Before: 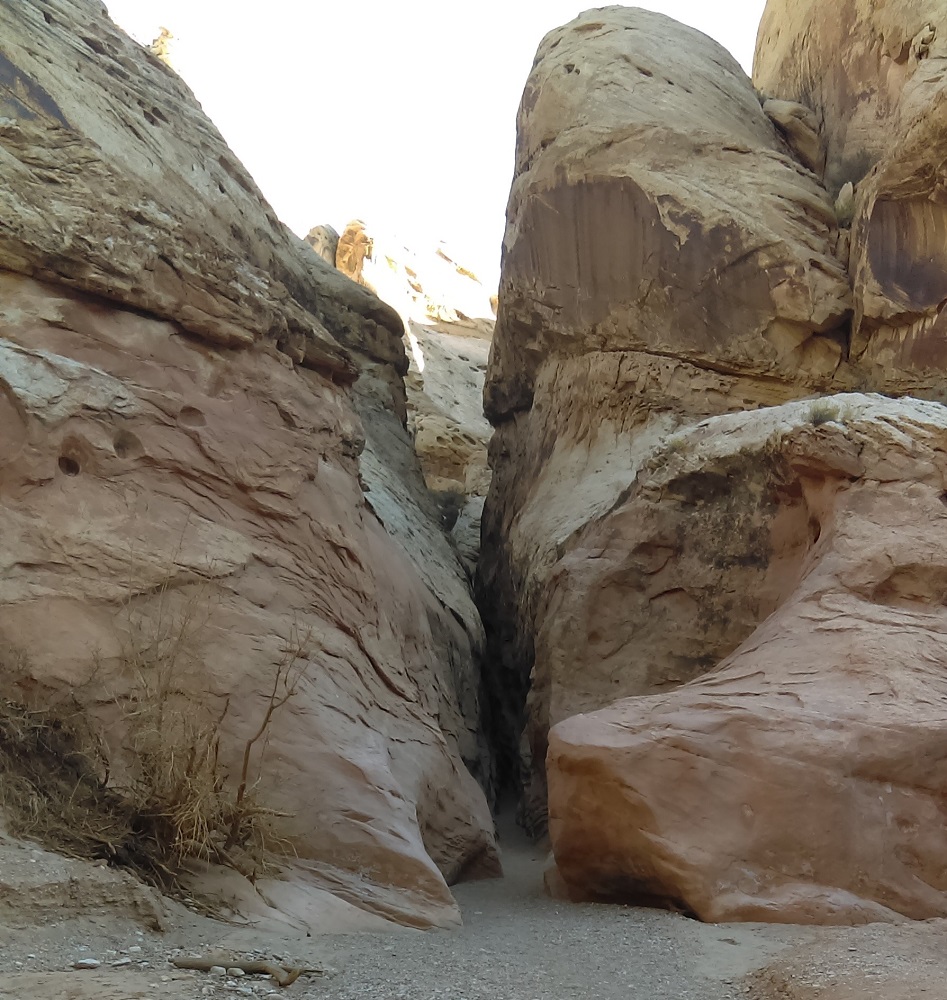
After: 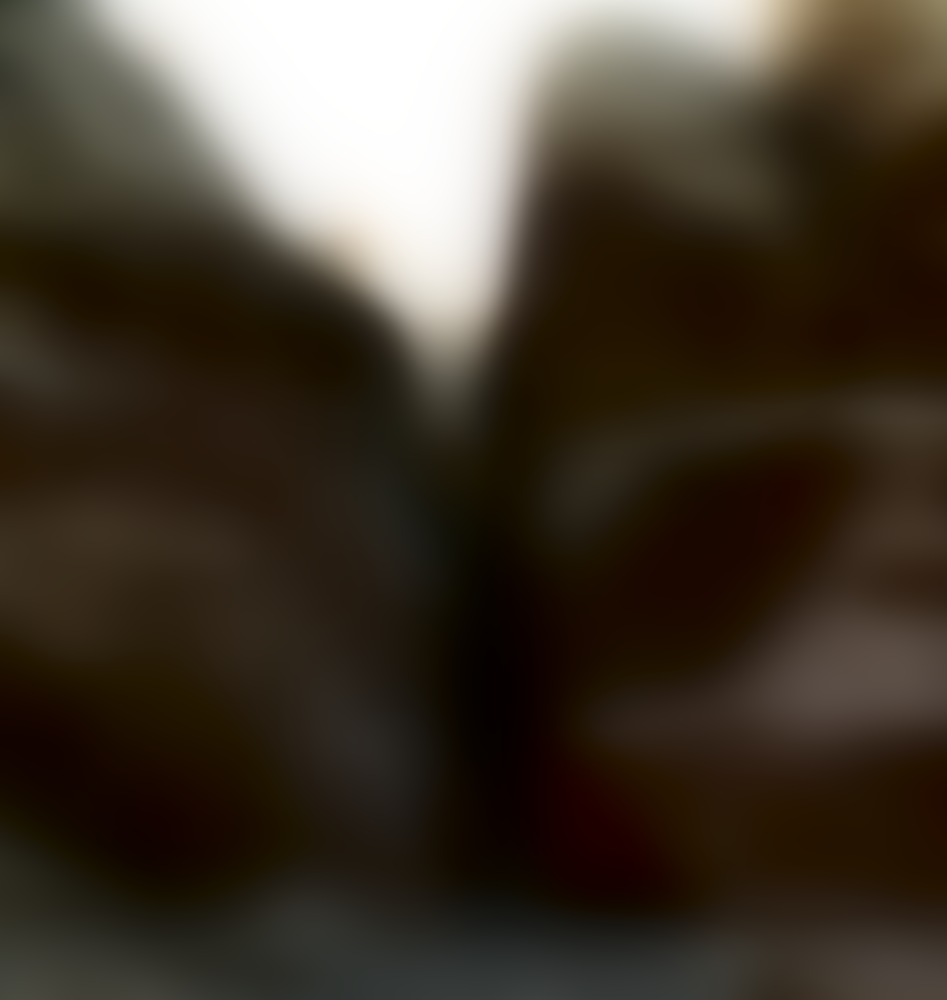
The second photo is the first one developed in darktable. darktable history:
haze removal: compatibility mode true, adaptive false
lowpass: radius 31.92, contrast 1.72, brightness -0.98, saturation 0.94
